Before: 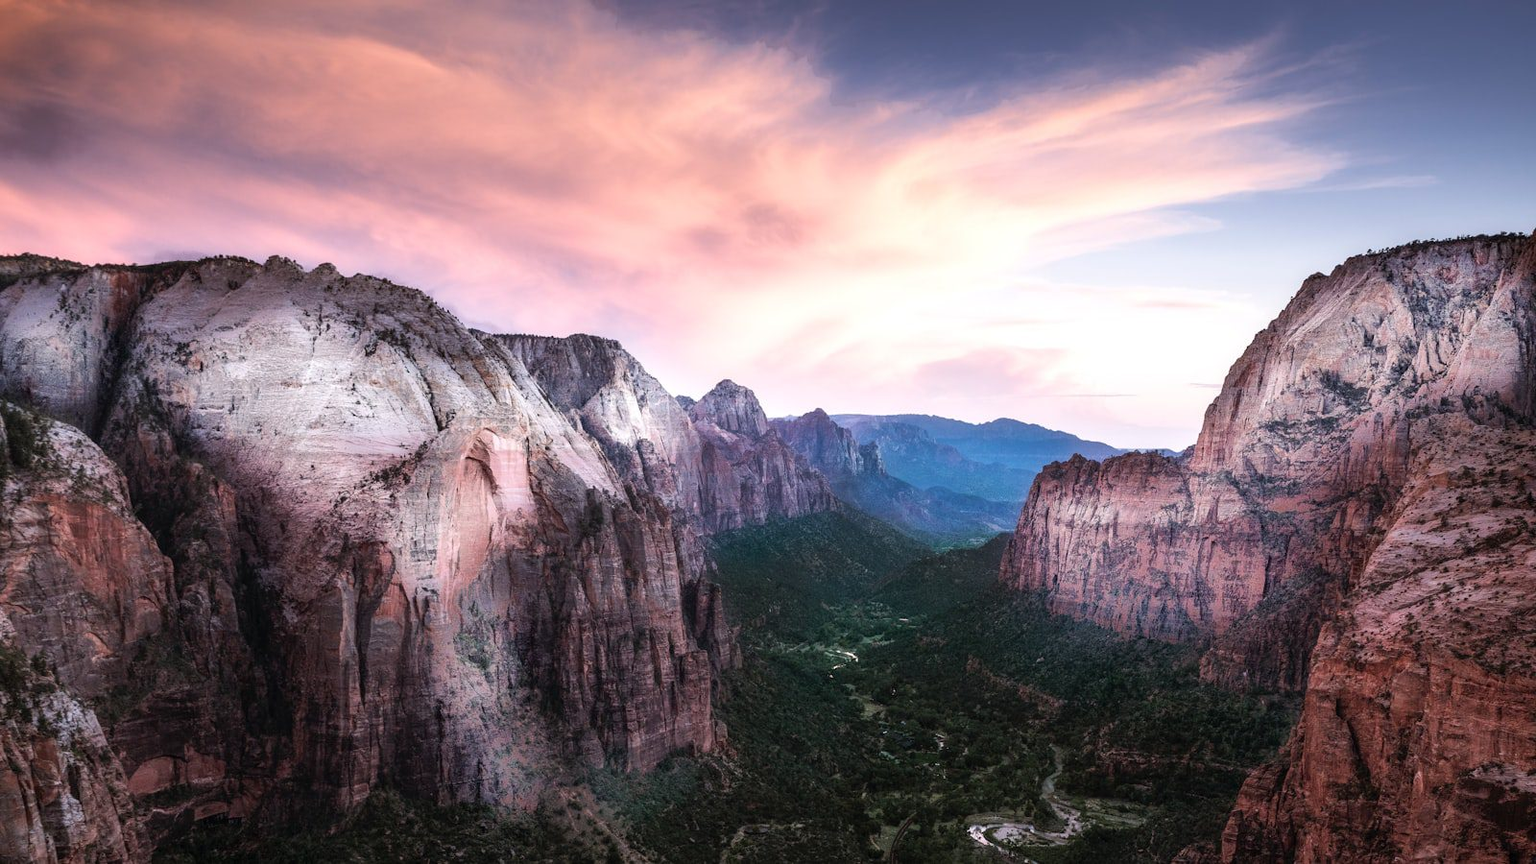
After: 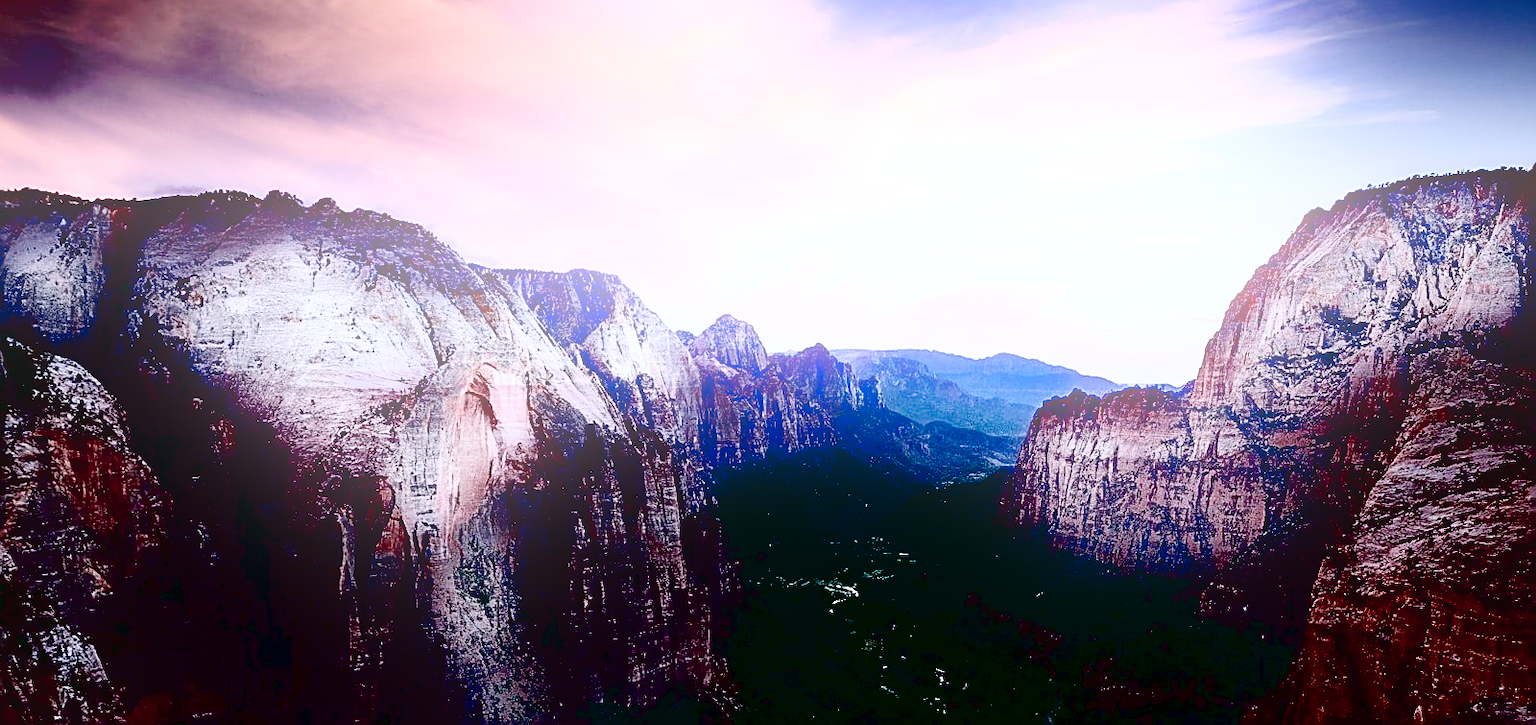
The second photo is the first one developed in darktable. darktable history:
exposure: black level correction 0.1, exposure -0.092 EV, compensate highlight preservation false
sharpen: amount 0.6
contrast brightness saturation: contrast 0.25, saturation -0.31
bloom: on, module defaults
crop: top 7.625%, bottom 8.027%
tone curve: curves: ch0 [(0, 0) (0.003, 0.031) (0.011, 0.031) (0.025, 0.03) (0.044, 0.035) (0.069, 0.054) (0.1, 0.081) (0.136, 0.11) (0.177, 0.147) (0.224, 0.209) (0.277, 0.283) (0.335, 0.369) (0.399, 0.44) (0.468, 0.517) (0.543, 0.601) (0.623, 0.684) (0.709, 0.766) (0.801, 0.846) (0.898, 0.927) (1, 1)], preserve colors none
white balance: red 0.954, blue 1.079
